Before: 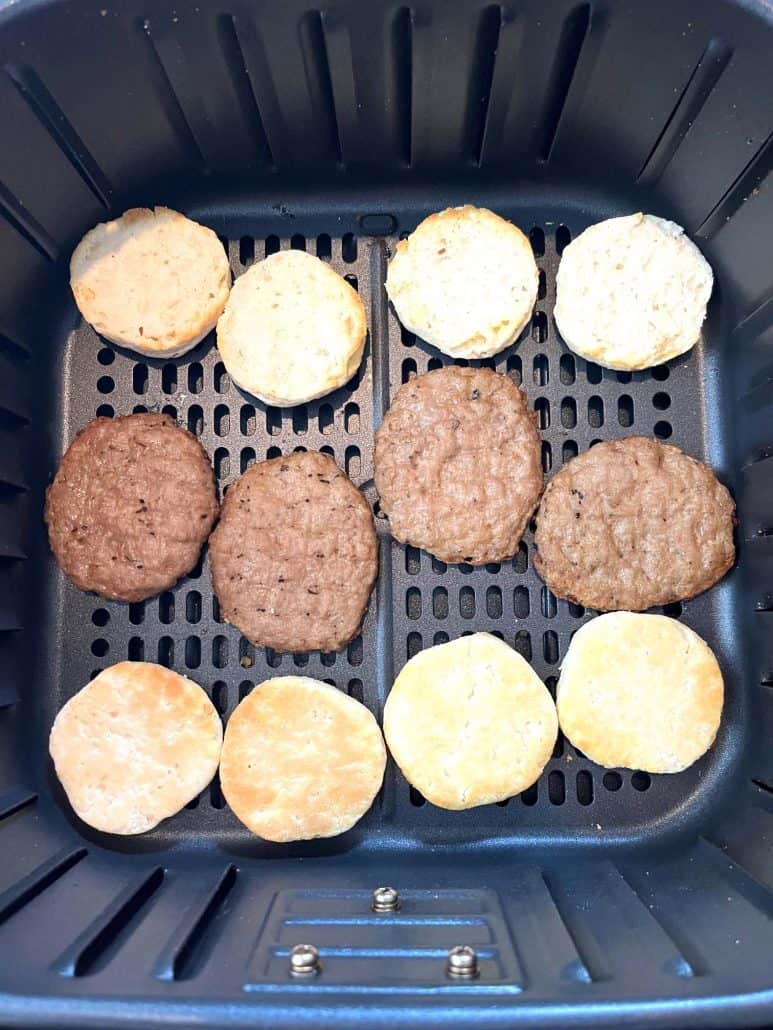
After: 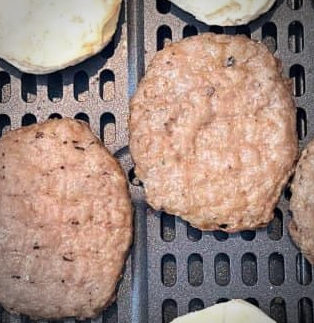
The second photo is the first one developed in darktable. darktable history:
crop: left 31.799%, top 32.4%, right 27.49%, bottom 36.212%
vignetting: fall-off start 71.51%, unbound false
